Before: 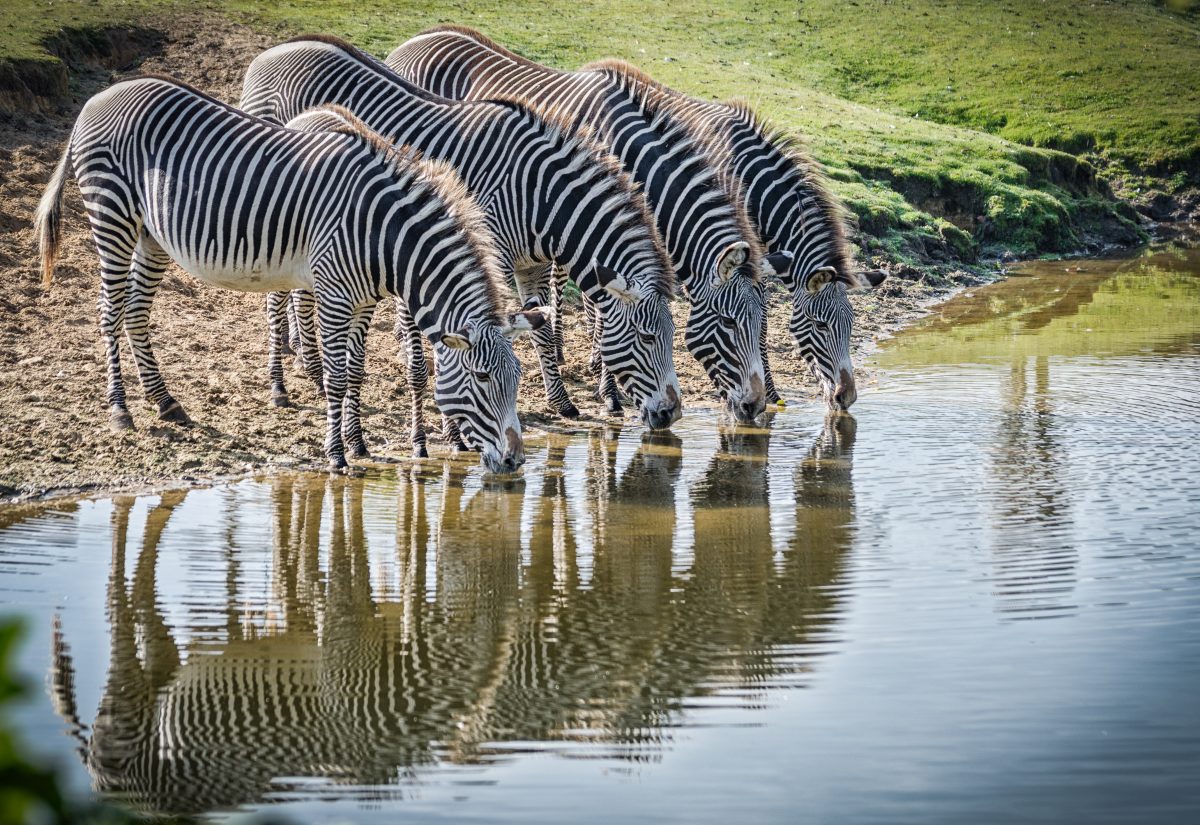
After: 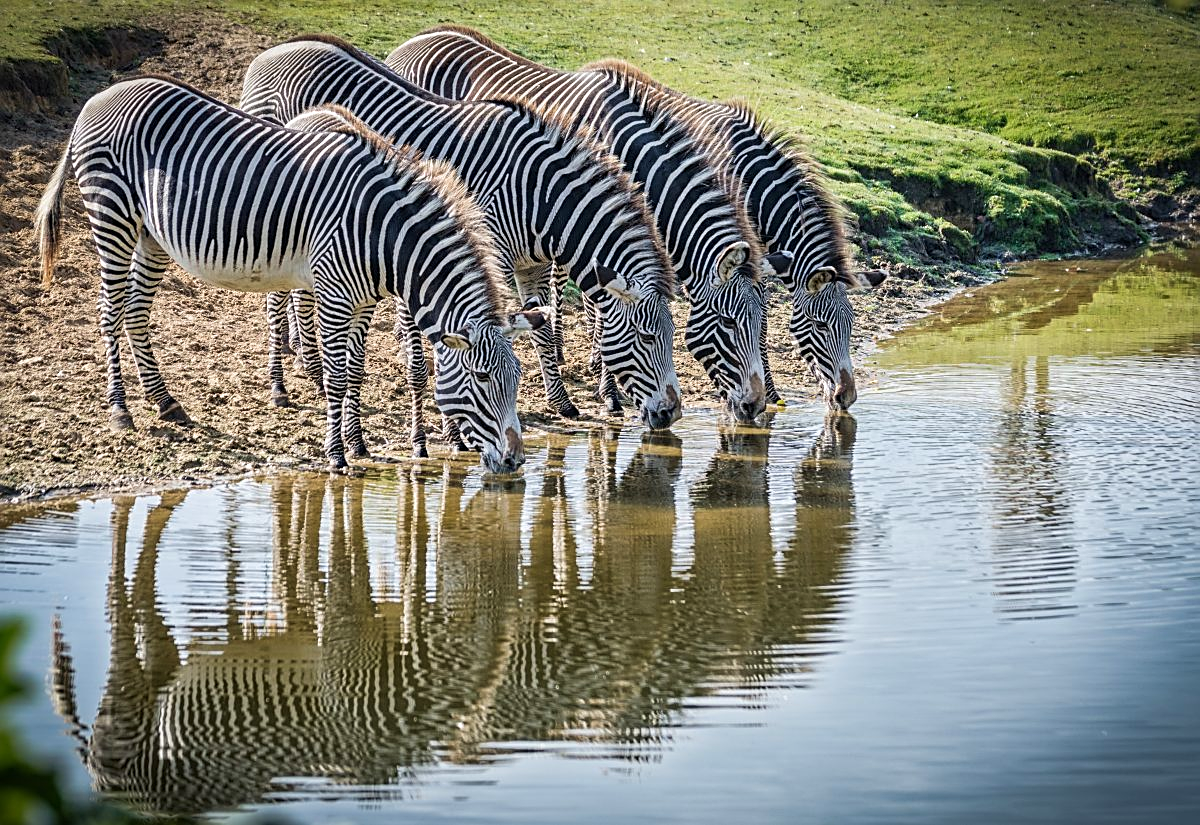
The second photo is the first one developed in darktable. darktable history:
velvia: strength 17%
sharpen: on, module defaults
